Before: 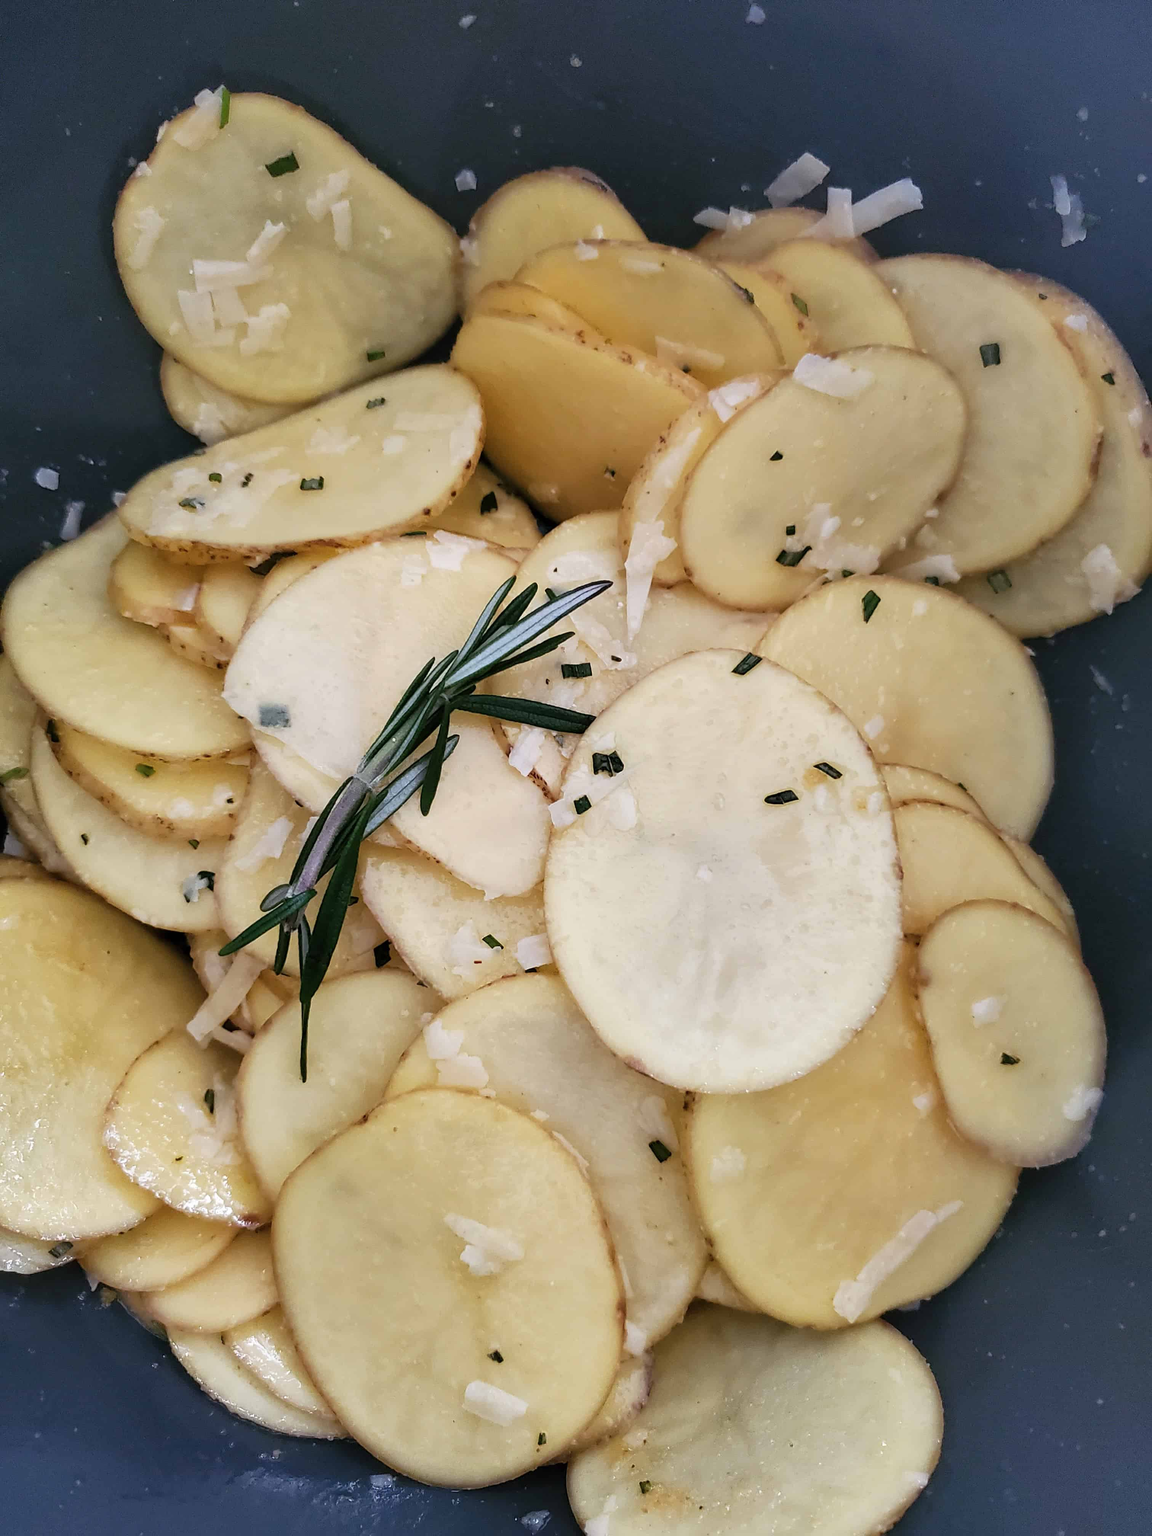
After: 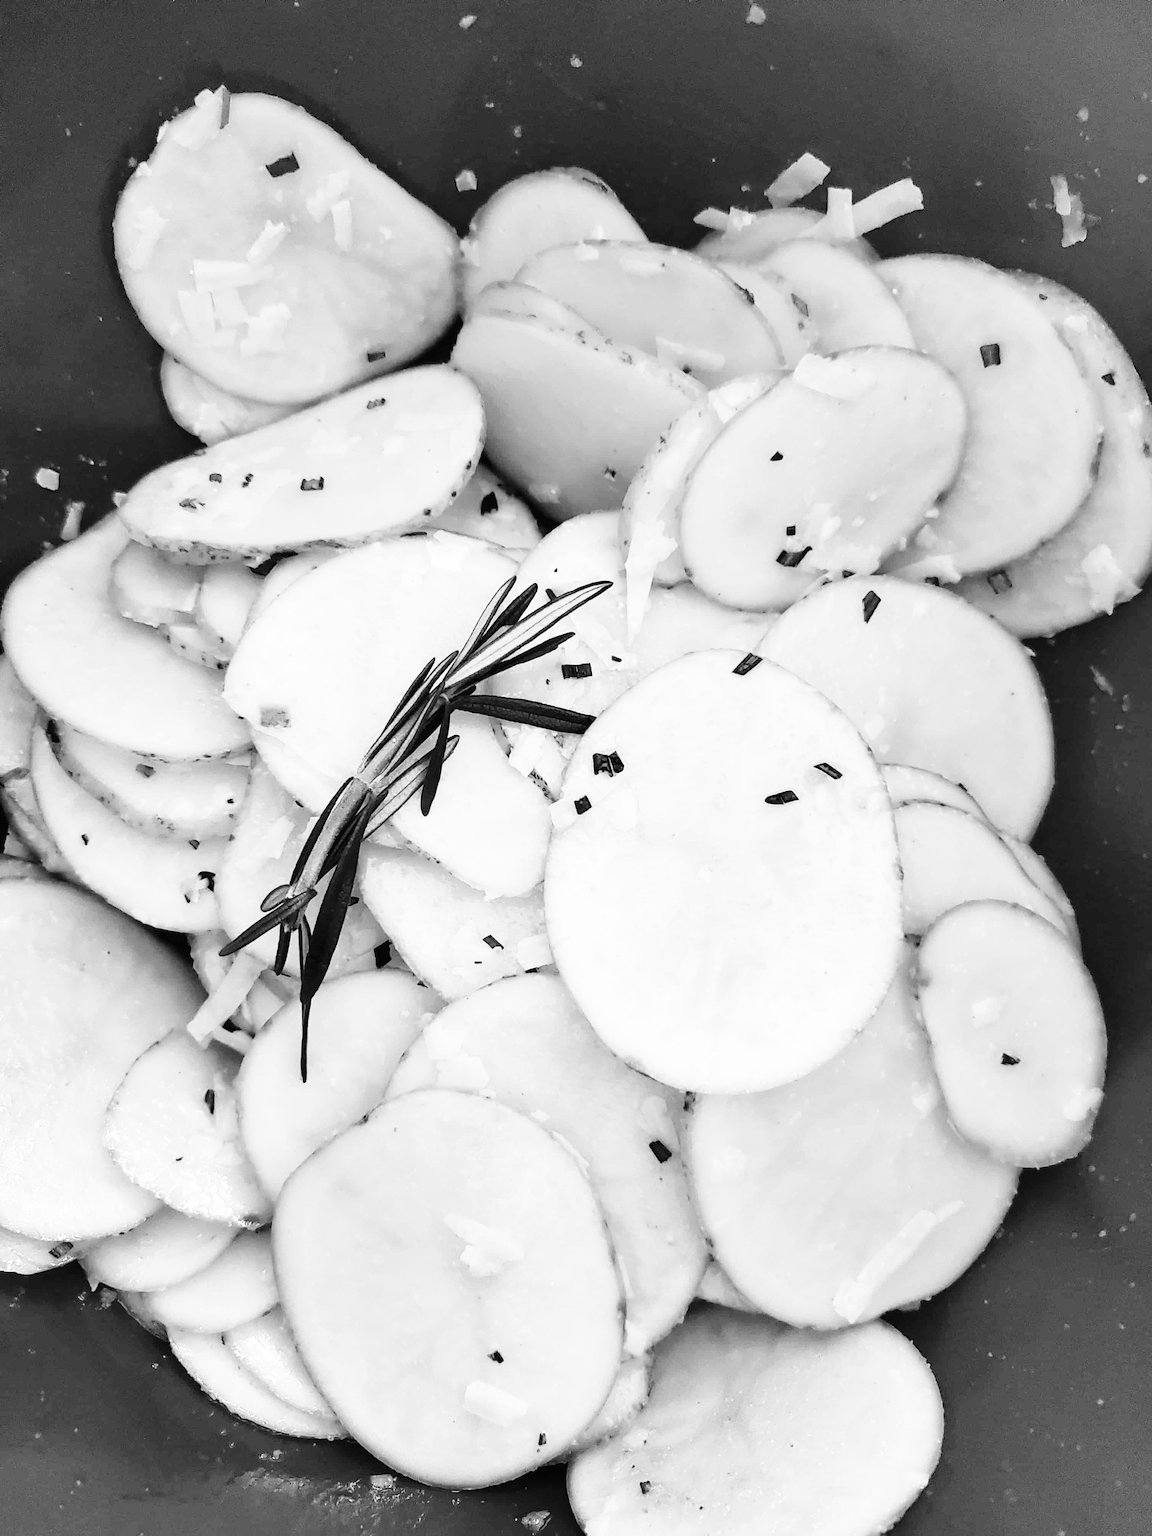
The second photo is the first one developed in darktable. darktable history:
monochrome: on, module defaults
base curve: curves: ch0 [(0, 0.003) (0.001, 0.002) (0.006, 0.004) (0.02, 0.022) (0.048, 0.086) (0.094, 0.234) (0.162, 0.431) (0.258, 0.629) (0.385, 0.8) (0.548, 0.918) (0.751, 0.988) (1, 1)], preserve colors none
